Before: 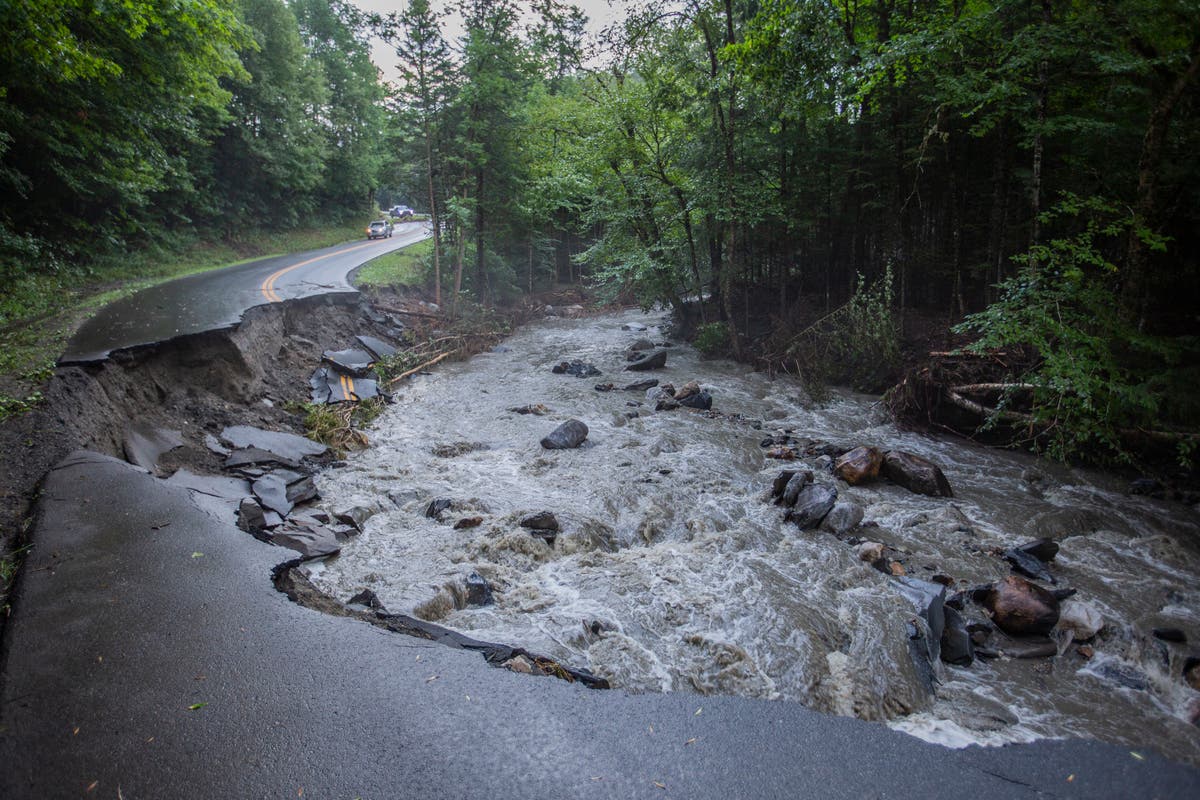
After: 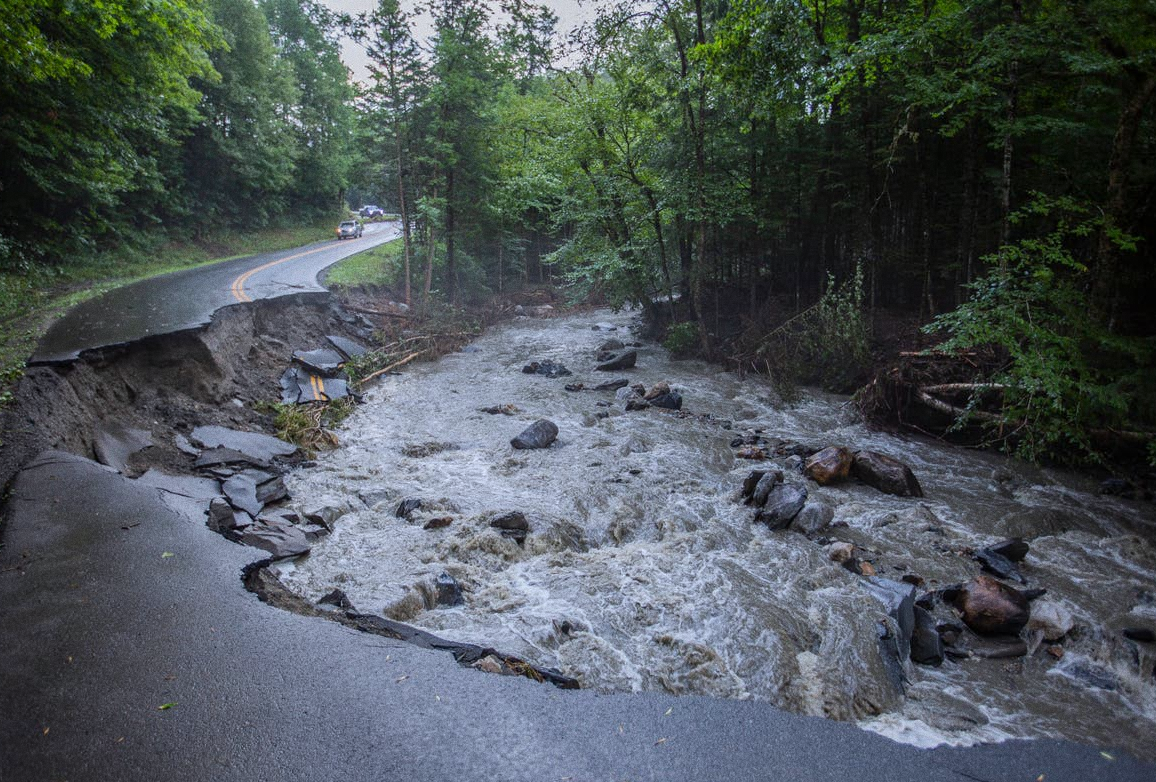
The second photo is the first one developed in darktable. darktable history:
crop and rotate: left 2.536%, right 1.107%, bottom 2.246%
tone equalizer: on, module defaults
white balance: red 0.983, blue 1.036
grain: on, module defaults
